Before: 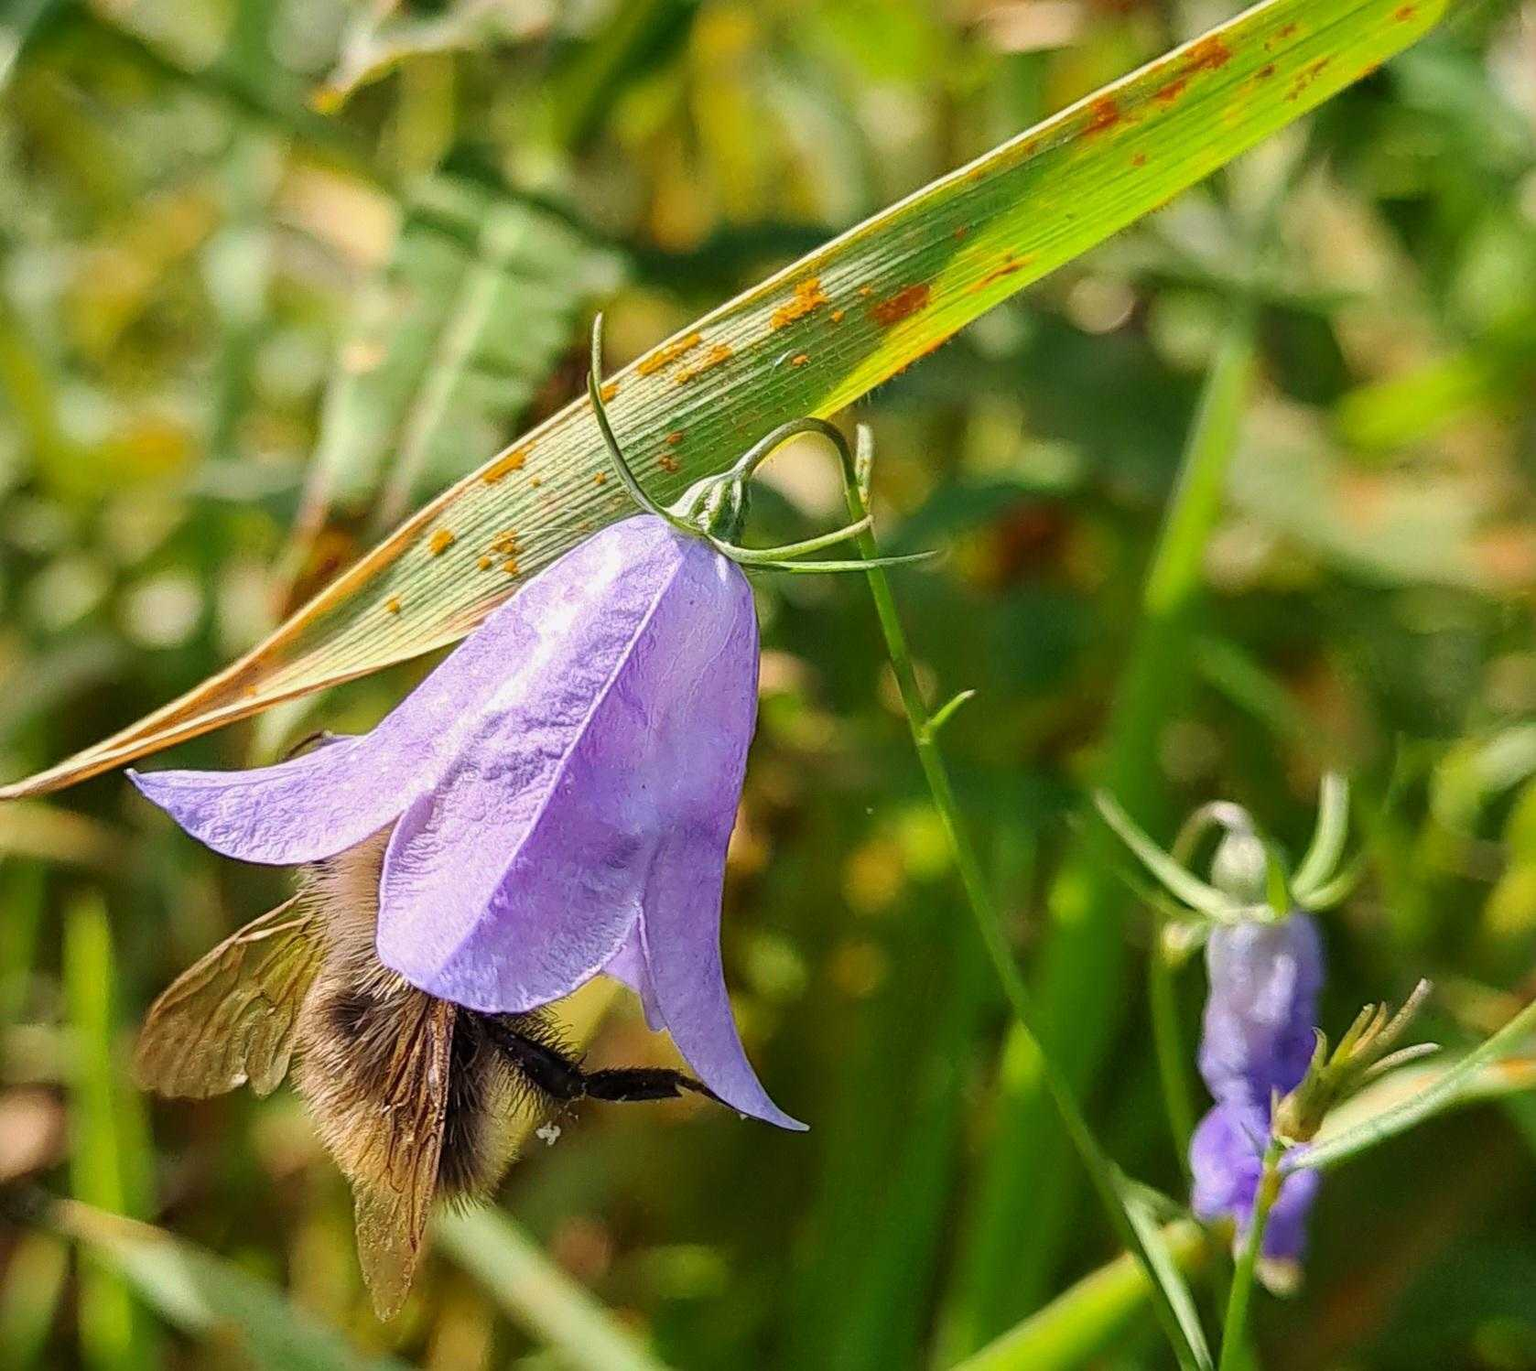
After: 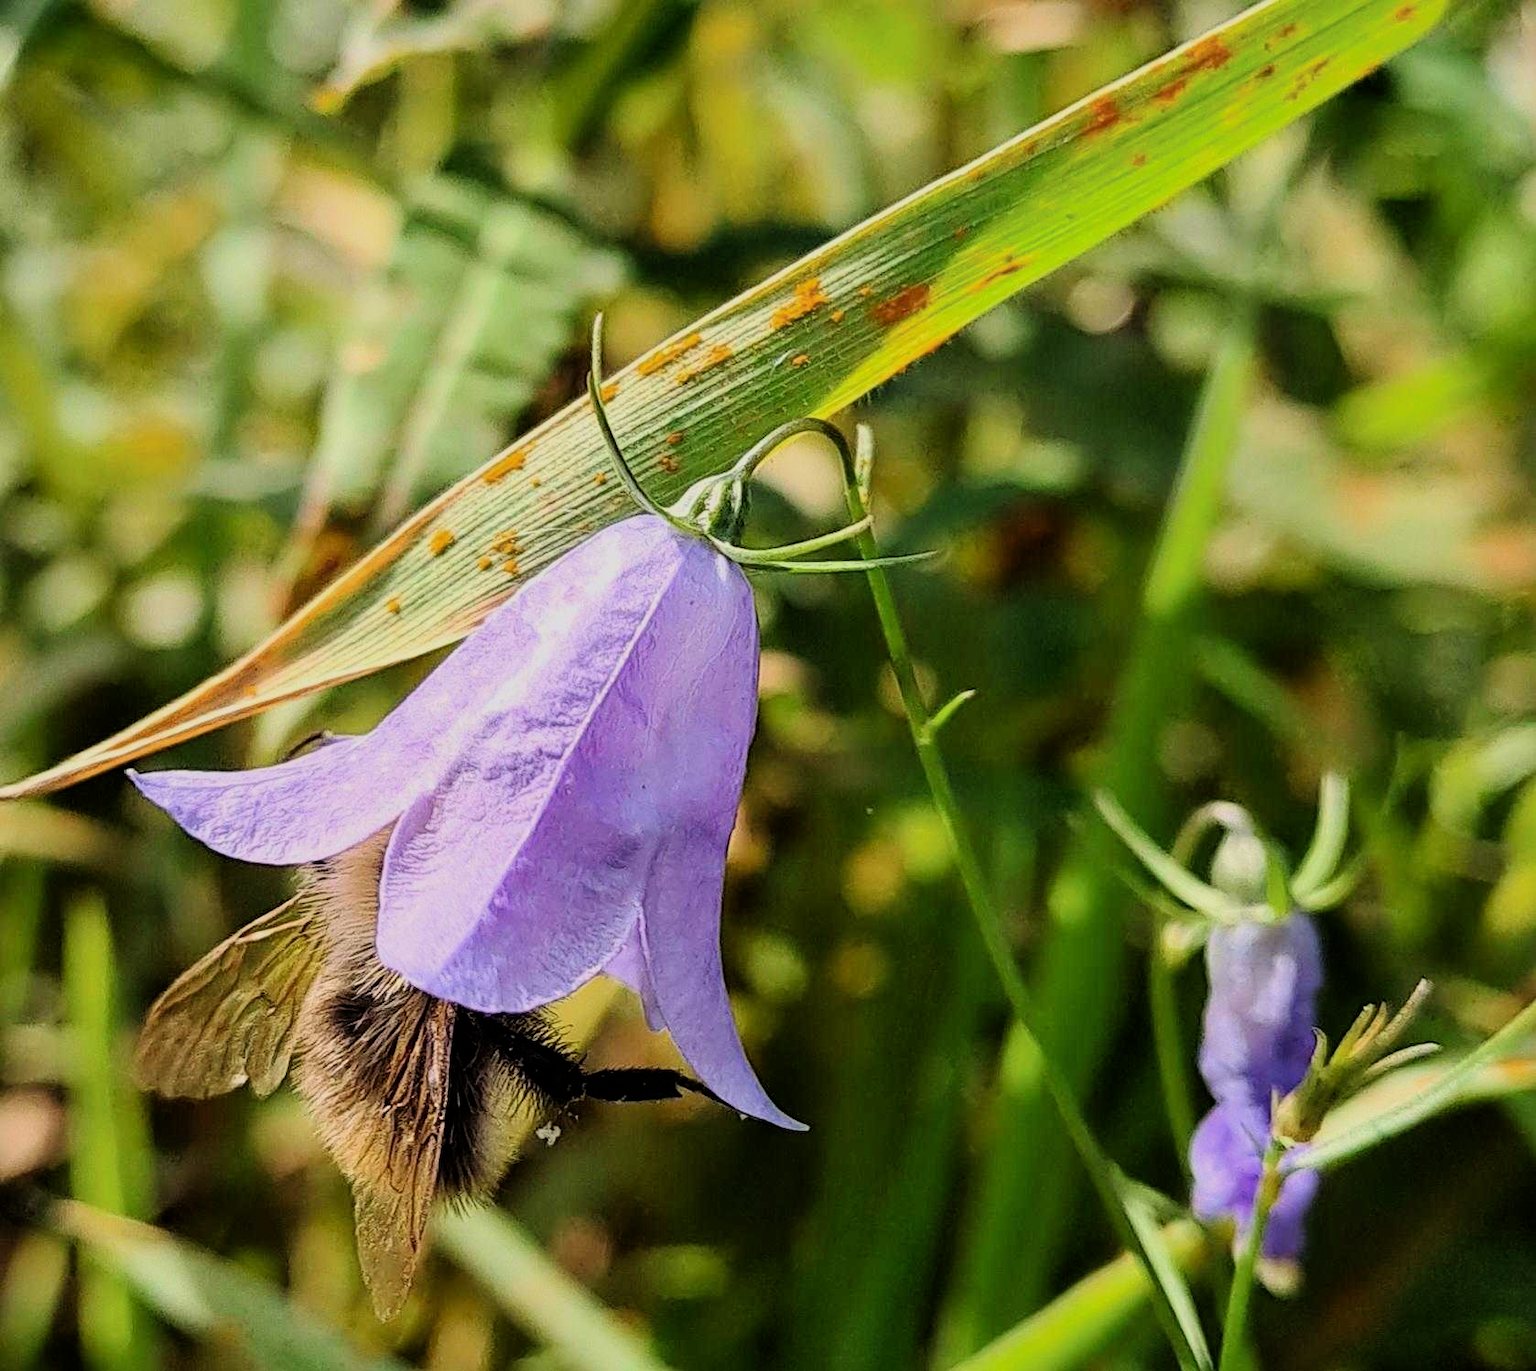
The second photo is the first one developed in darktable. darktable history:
filmic rgb: black relative exposure -7.49 EV, white relative exposure 5 EV, hardness 3.31, contrast 1.299, color science v6 (2022)
